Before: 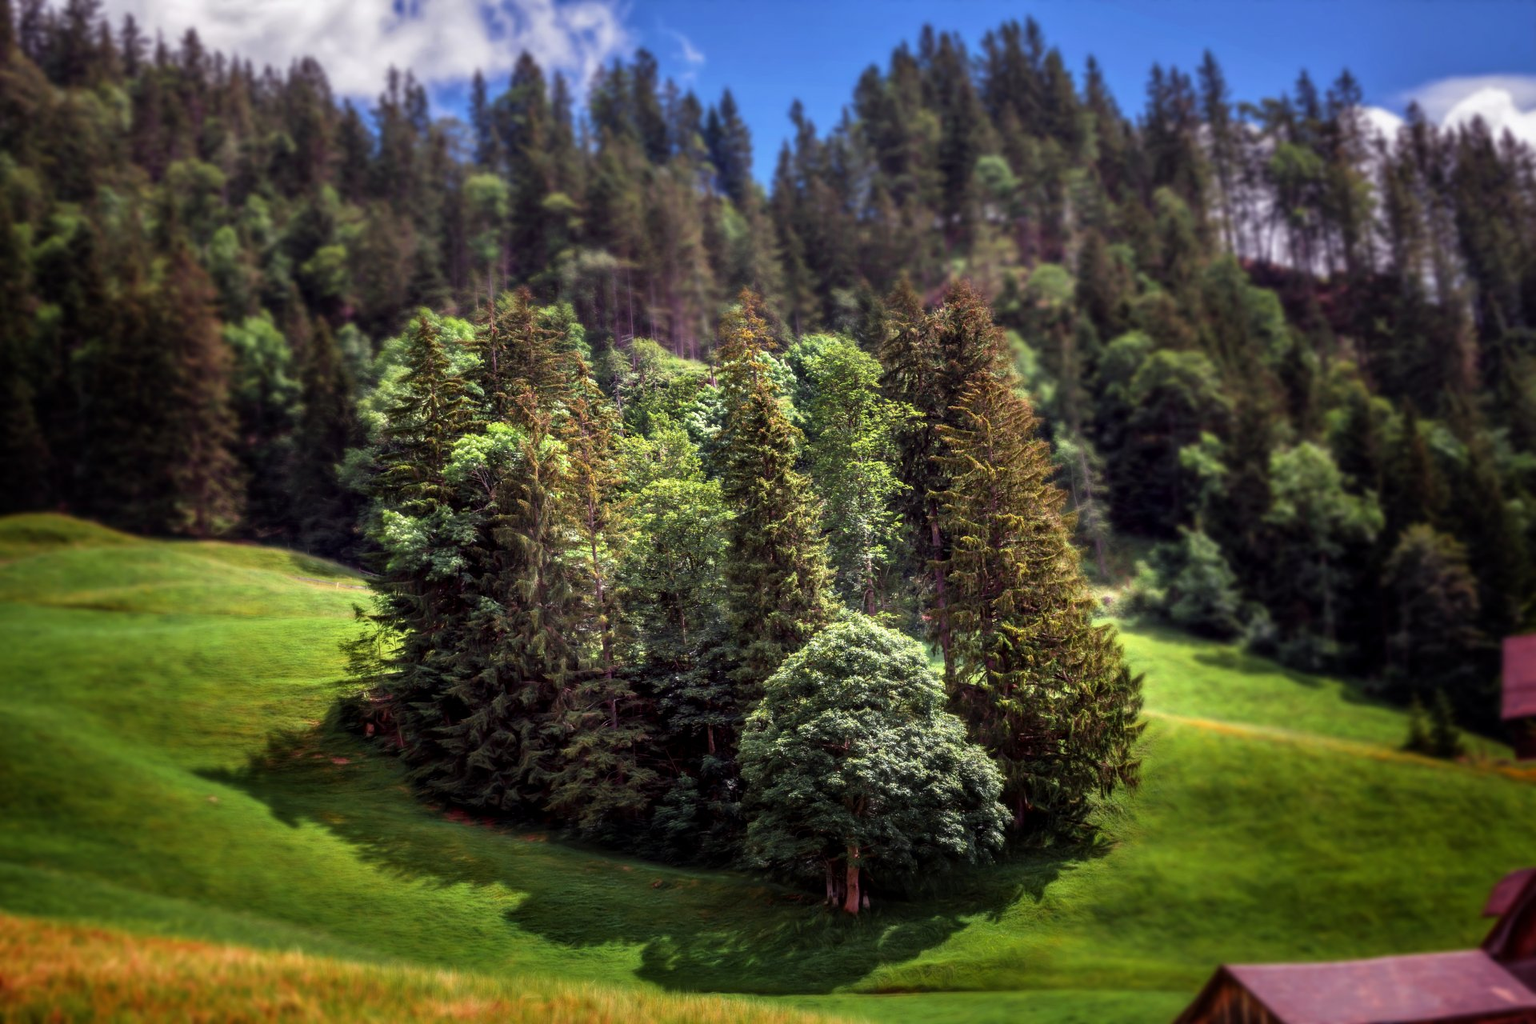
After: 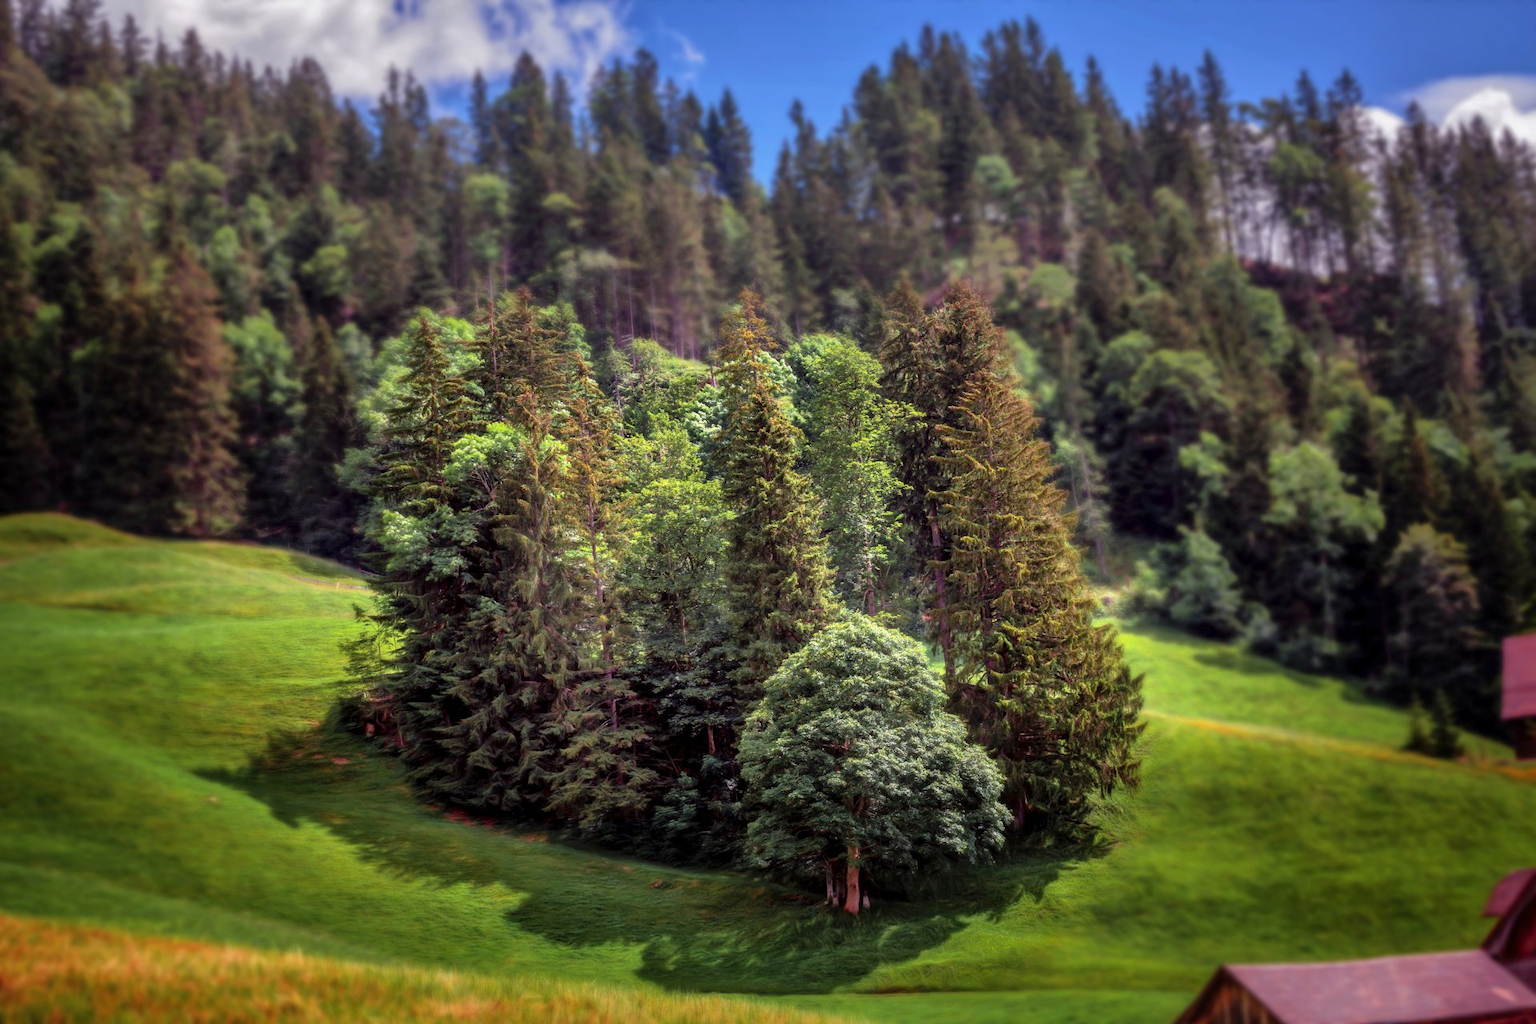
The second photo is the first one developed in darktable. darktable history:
shadows and highlights: shadows color adjustment 98%, highlights color adjustment 59.16%
